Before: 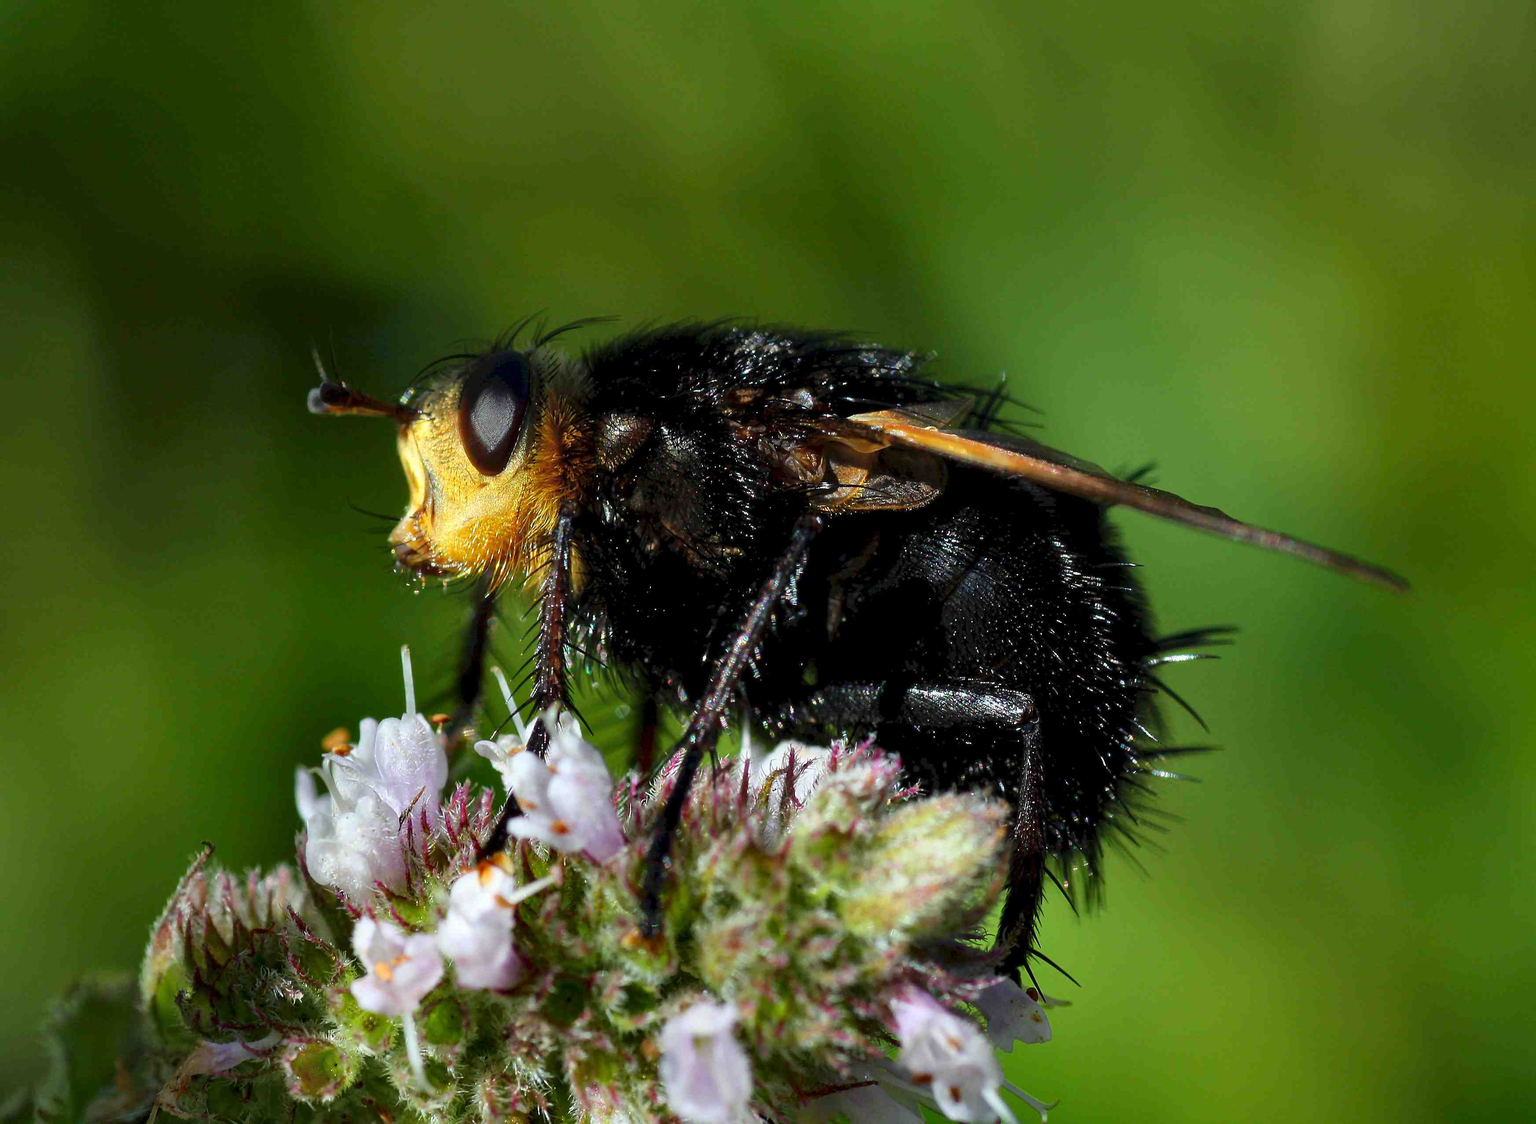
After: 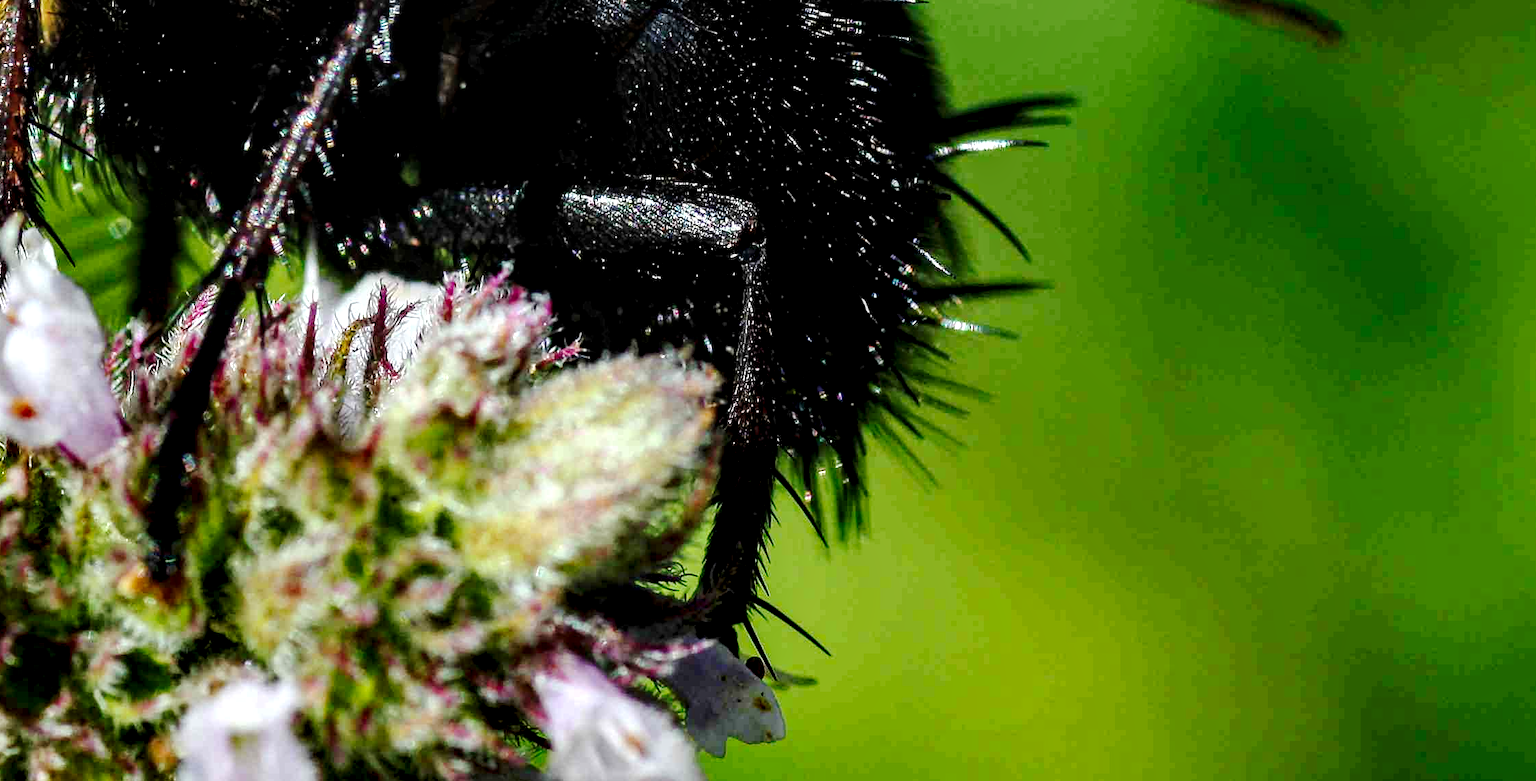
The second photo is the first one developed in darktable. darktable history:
tone curve: curves: ch0 [(0, 0) (0.003, 0.019) (0.011, 0.02) (0.025, 0.019) (0.044, 0.027) (0.069, 0.038) (0.1, 0.056) (0.136, 0.089) (0.177, 0.137) (0.224, 0.187) (0.277, 0.259) (0.335, 0.343) (0.399, 0.437) (0.468, 0.532) (0.543, 0.613) (0.623, 0.685) (0.709, 0.752) (0.801, 0.822) (0.898, 0.9) (1, 1)], preserve colors none
crop and rotate: left 35.509%, top 50.238%, bottom 4.934%
local contrast: highlights 60%, shadows 60%, detail 160%
